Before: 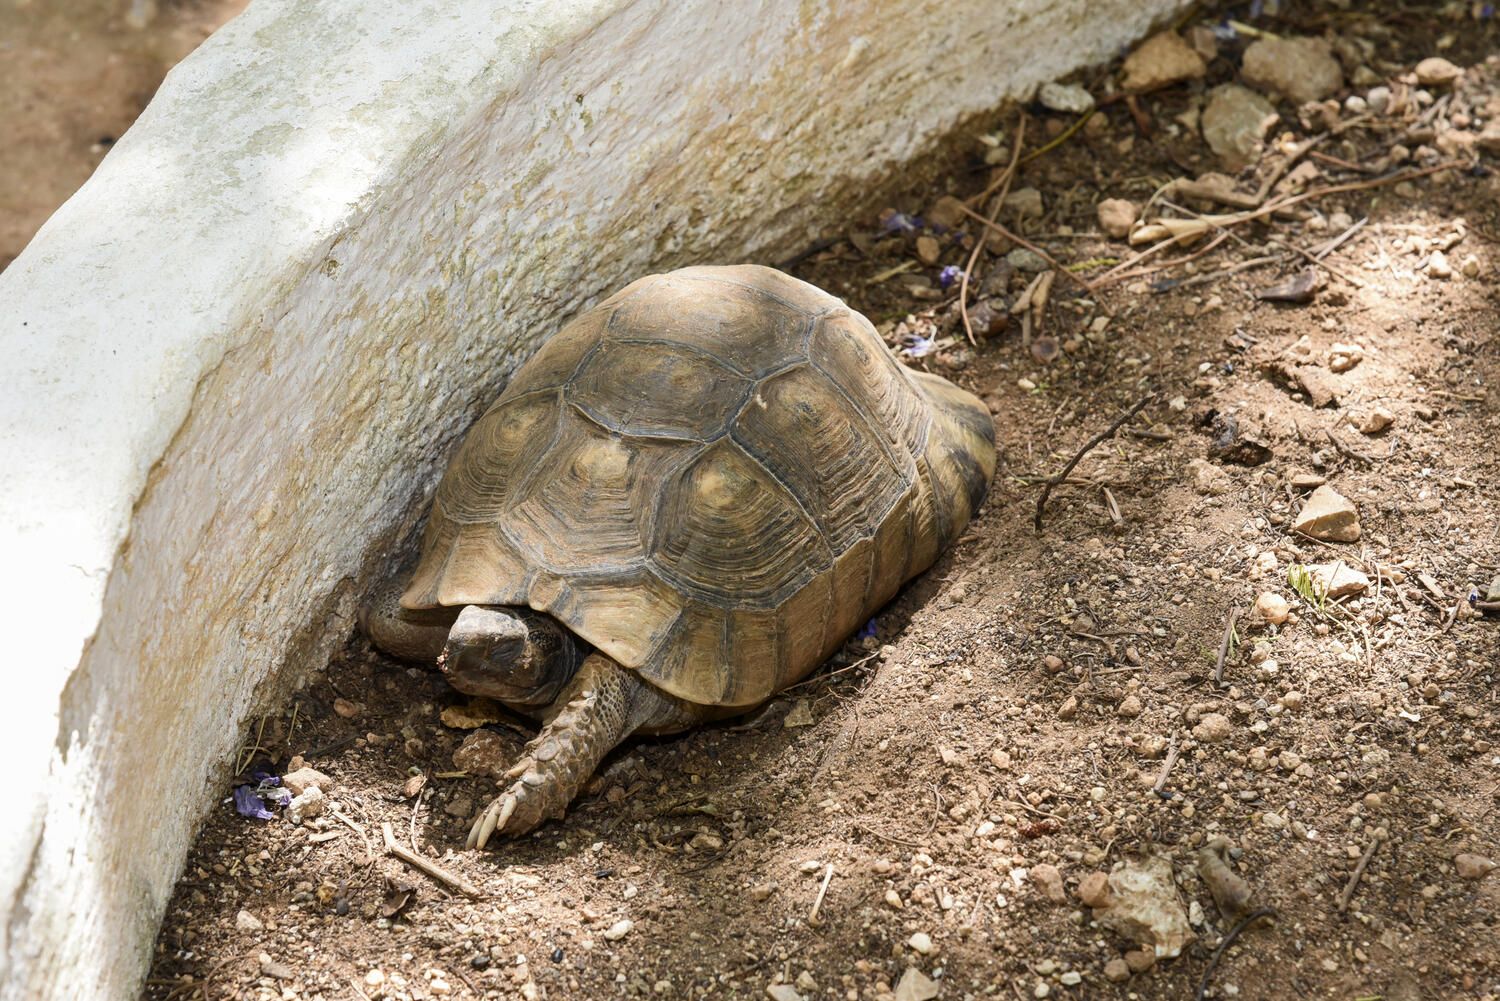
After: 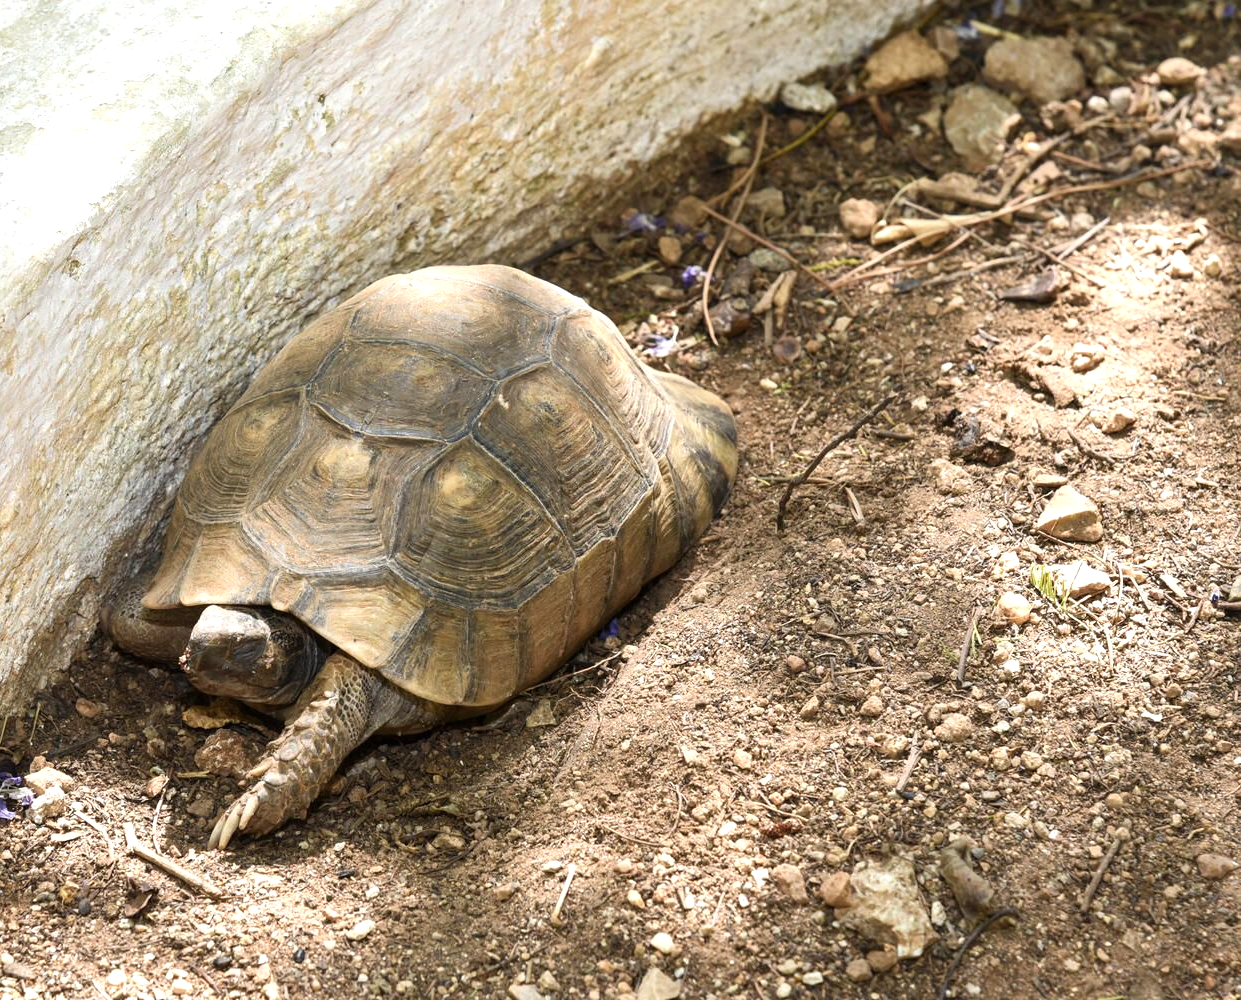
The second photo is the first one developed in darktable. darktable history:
crop: left 17.264%, bottom 0.047%
contrast equalizer: octaves 7, y [[0.5 ×6], [0.5 ×6], [0.5, 0.5, 0.501, 0.545, 0.707, 0.863], [0 ×6], [0 ×6]], mix 0.359
exposure: black level correction 0, exposure 0.499 EV, compensate exposure bias true, compensate highlight preservation false
